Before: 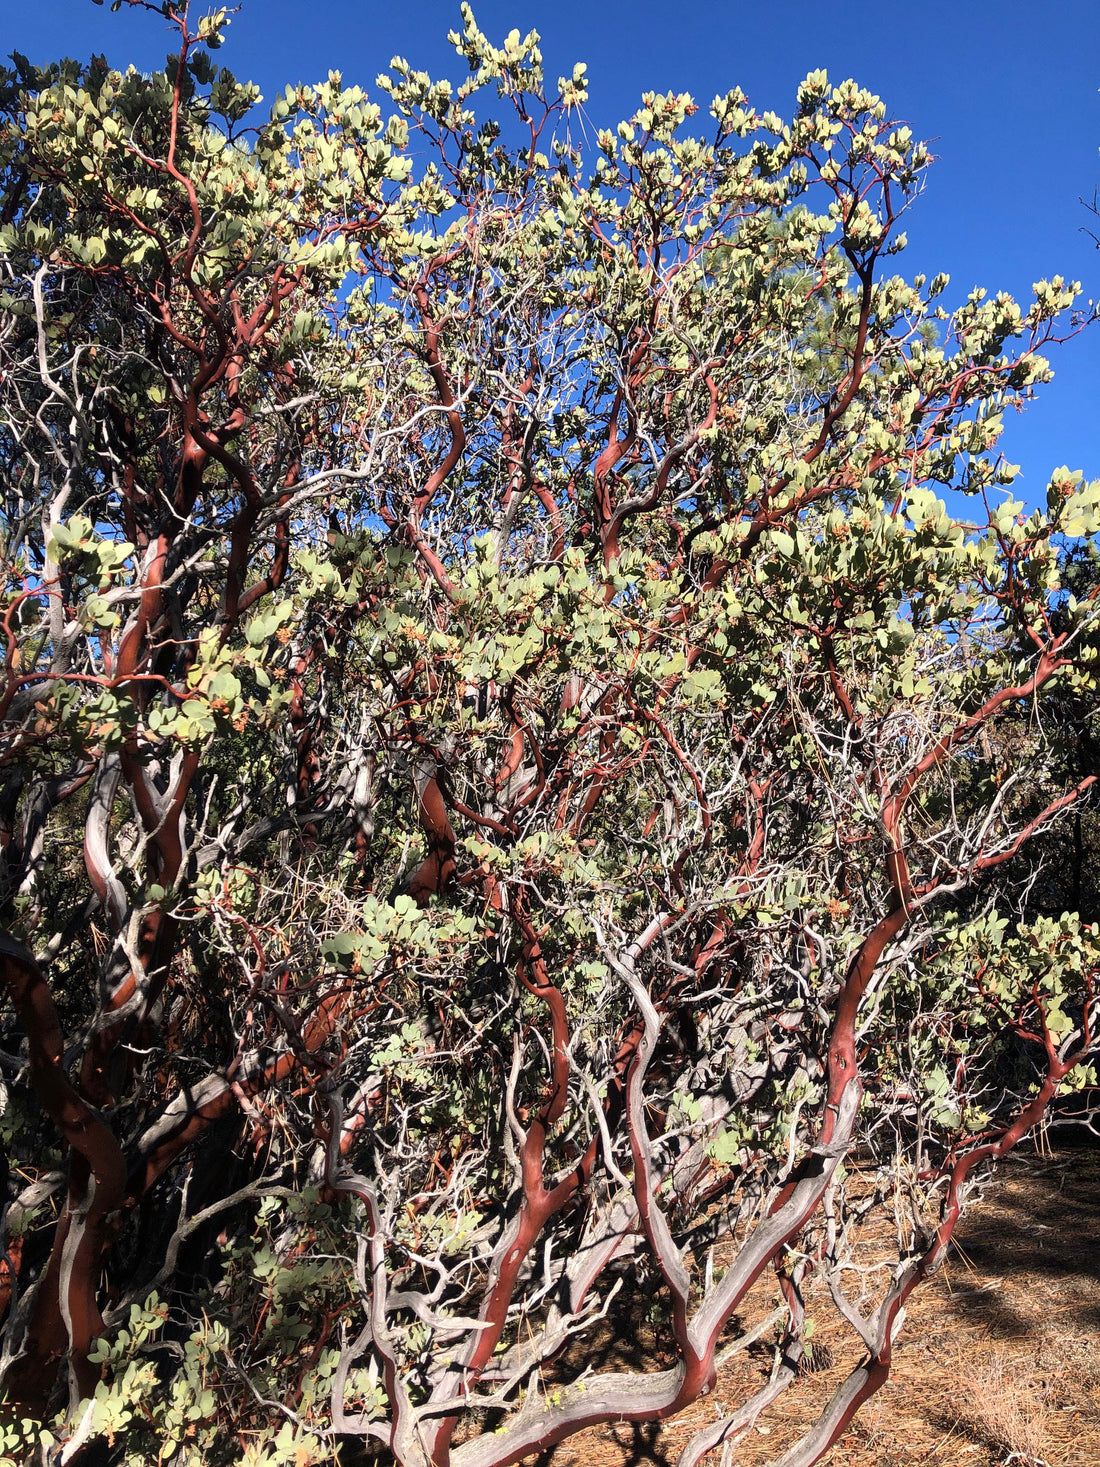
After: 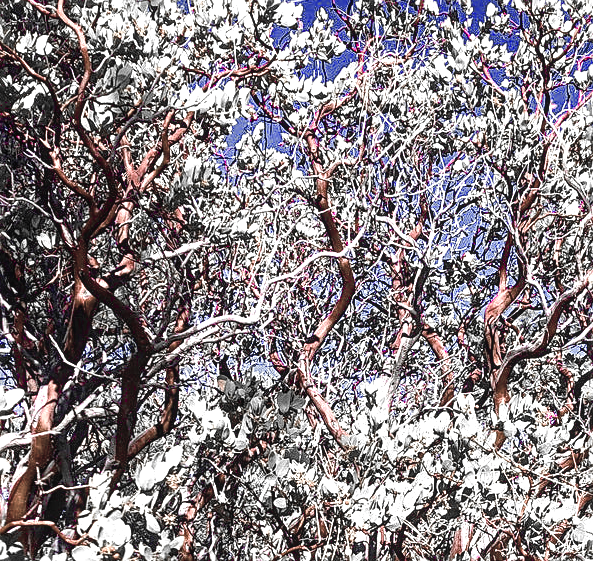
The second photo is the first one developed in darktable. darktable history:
exposure: black level correction 0, exposure 0.587 EV, compensate highlight preservation false
base curve: curves: ch0 [(0, 0) (0.989, 0.992)]
color balance rgb: highlights gain › luminance 16.64%, highlights gain › chroma 2.848%, highlights gain › hue 258.72°, linear chroma grading › shadows -8.157%, linear chroma grading › global chroma 9.956%, perceptual saturation grading › global saturation 20%, perceptual saturation grading › highlights -25.667%, perceptual saturation grading › shadows 49.588%, global vibrance 15.748%, saturation formula JzAzBz (2021)
local contrast: on, module defaults
color zones: curves: ch0 [(0, 0.278) (0.143, 0.5) (0.286, 0.5) (0.429, 0.5) (0.571, 0.5) (0.714, 0.5) (0.857, 0.5) (1, 0.5)]; ch1 [(0, 1) (0.143, 0.165) (0.286, 0) (0.429, 0) (0.571, 0) (0.714, 0) (0.857, 0.5) (1, 0.5)]; ch2 [(0, 0.508) (0.143, 0.5) (0.286, 0.5) (0.429, 0.5) (0.571, 0.5) (0.714, 0.5) (0.857, 0.5) (1, 0.5)]
crop: left 10.043%, top 10.511%, right 35.98%, bottom 51.219%
sharpen: amount 0.56
